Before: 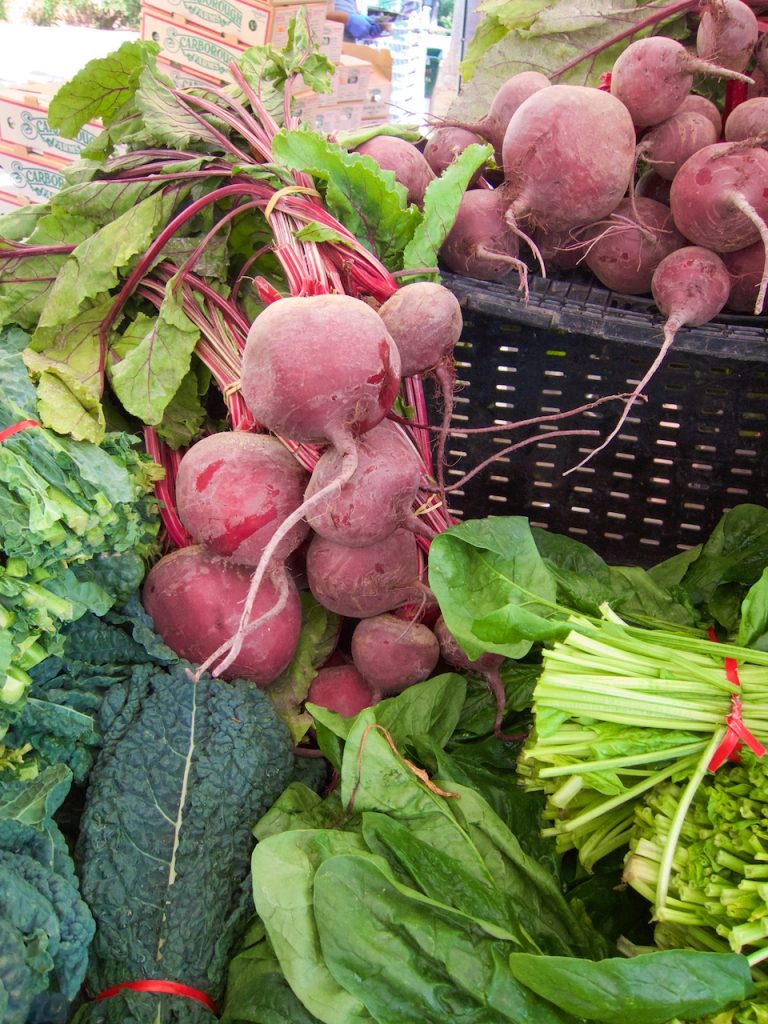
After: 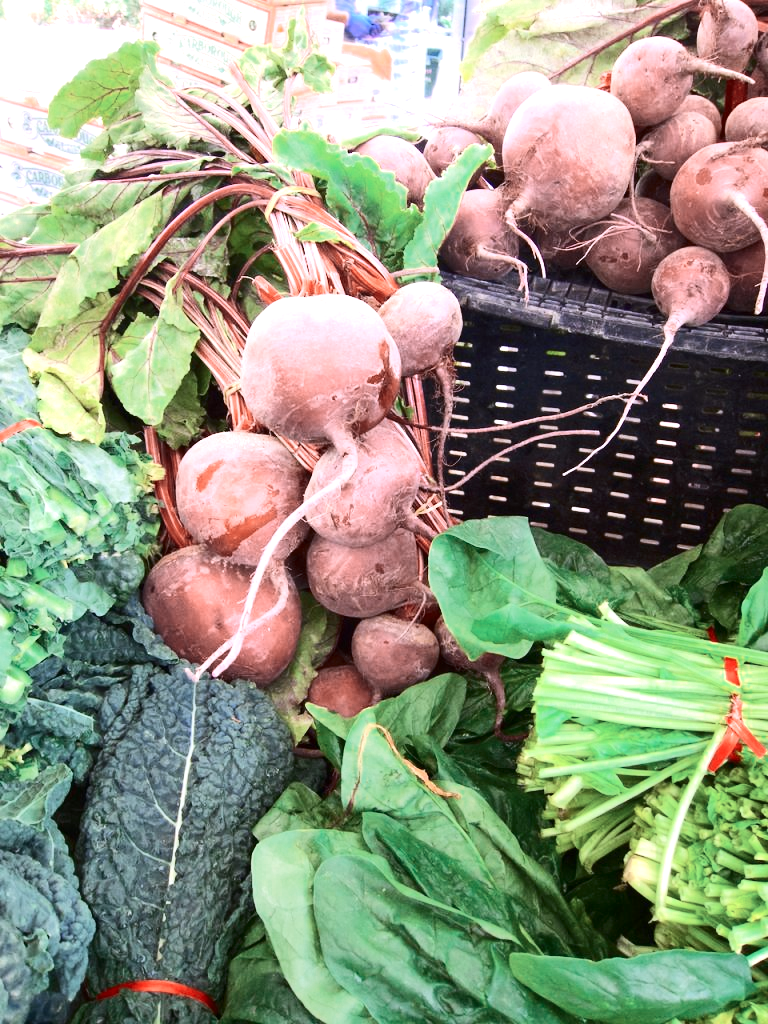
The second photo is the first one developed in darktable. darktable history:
exposure: black level correction 0, exposure 0.9 EV, compensate highlight preservation false
contrast brightness saturation: contrast 0.28
color zones: curves: ch0 [(0, 0.5) (0.125, 0.4) (0.25, 0.5) (0.375, 0.4) (0.5, 0.4) (0.625, 0.35) (0.75, 0.35) (0.875, 0.5)]; ch1 [(0, 0.35) (0.125, 0.45) (0.25, 0.35) (0.375, 0.35) (0.5, 0.35) (0.625, 0.35) (0.75, 0.45) (0.875, 0.35)]; ch2 [(0, 0.6) (0.125, 0.5) (0.25, 0.5) (0.375, 0.6) (0.5, 0.6) (0.625, 0.5) (0.75, 0.5) (0.875, 0.5)]
white balance: red 1.004, blue 1.096
